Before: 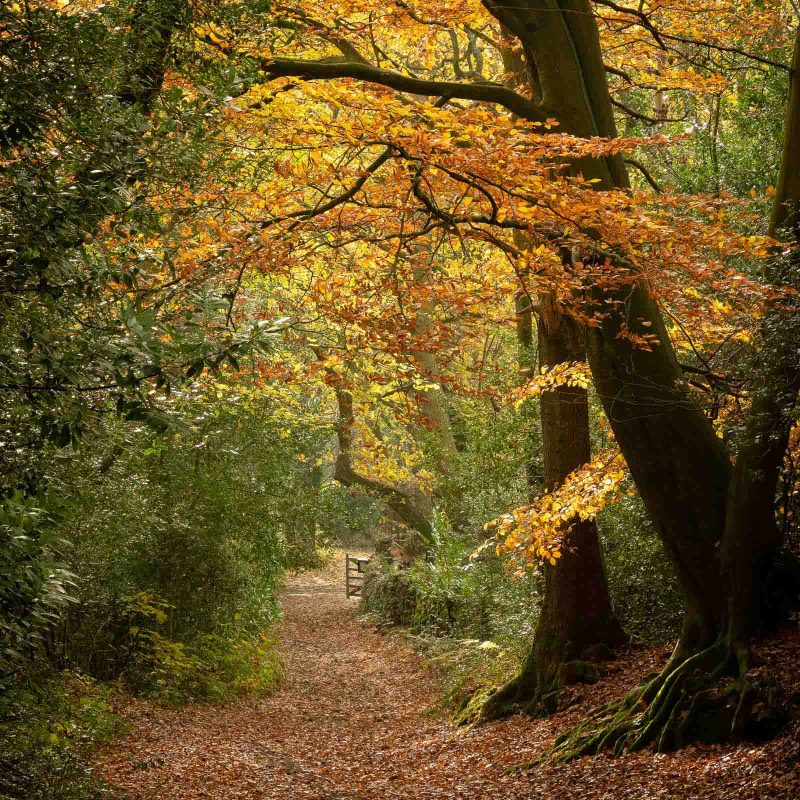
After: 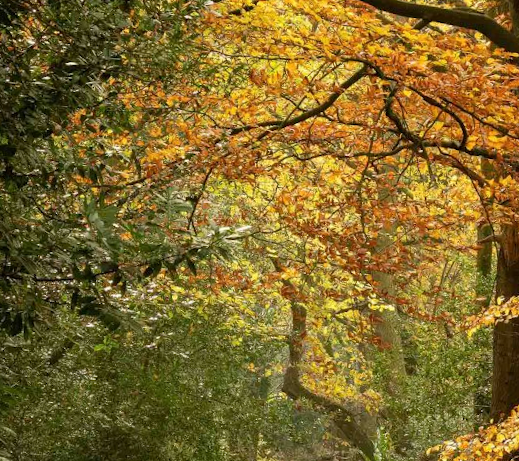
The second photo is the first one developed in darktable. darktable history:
contrast brightness saturation: contrast 0.05
crop and rotate: angle -4.99°, left 2.122%, top 6.945%, right 27.566%, bottom 30.519%
